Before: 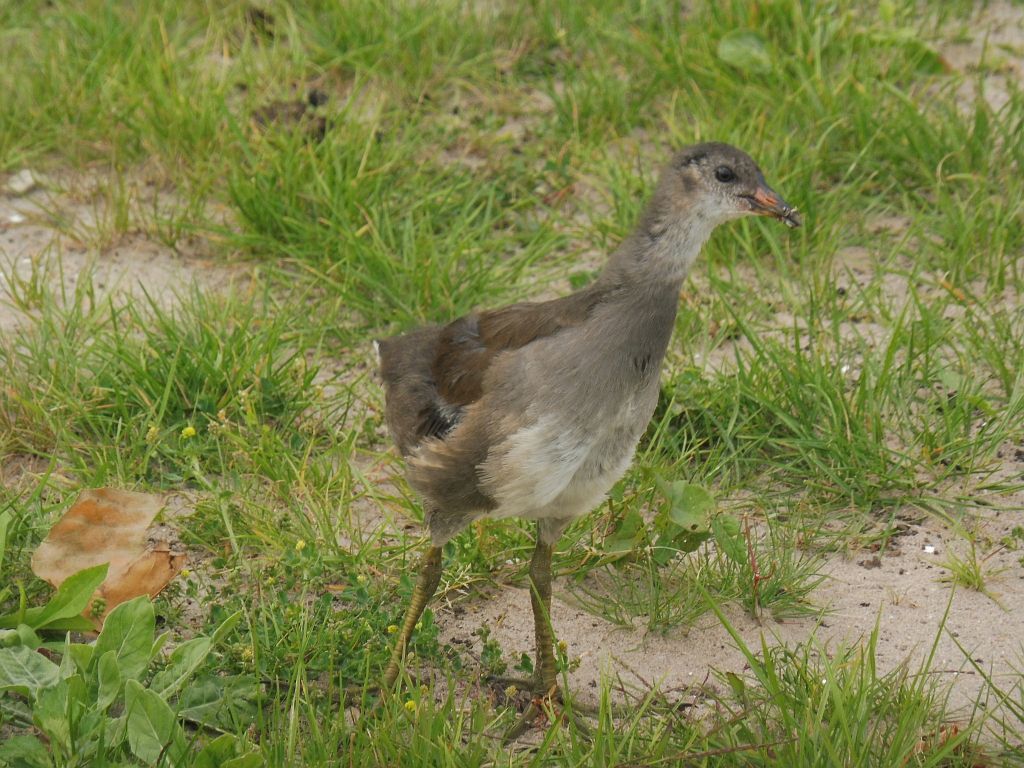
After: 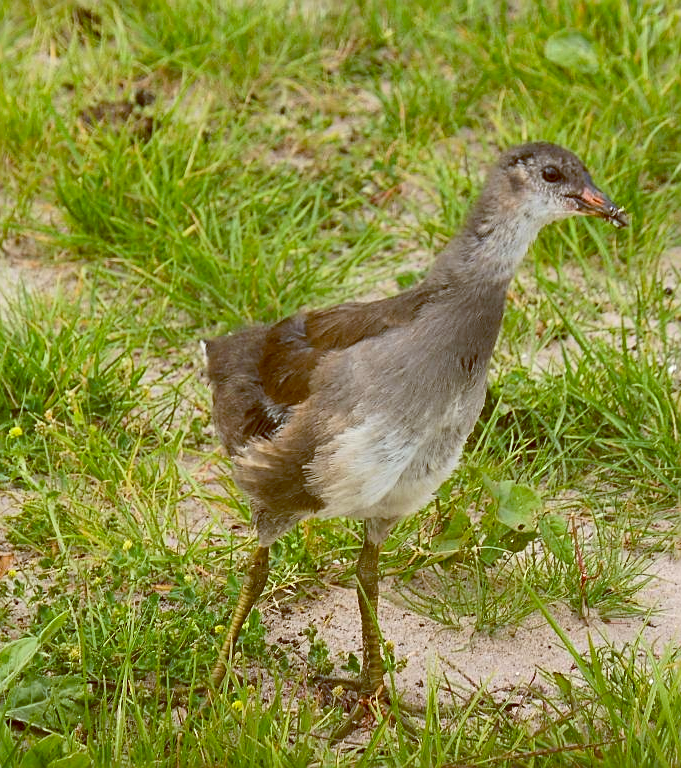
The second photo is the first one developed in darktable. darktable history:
crop: left 16.899%, right 16.556%
contrast brightness saturation: contrast 0.23, brightness 0.1, saturation 0.29
color balance: lift [1, 1.015, 1.004, 0.985], gamma [1, 0.958, 0.971, 1.042], gain [1, 0.956, 0.977, 1.044]
sharpen: on, module defaults
